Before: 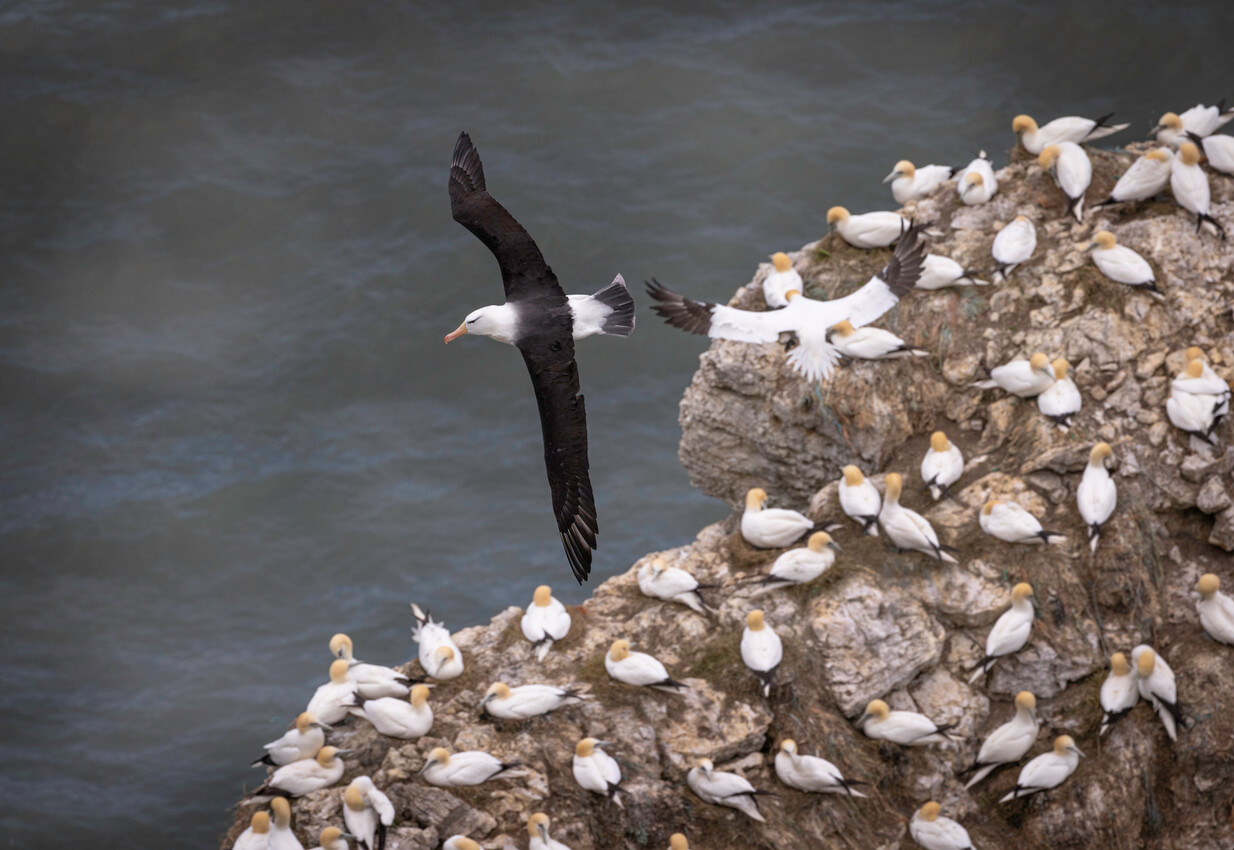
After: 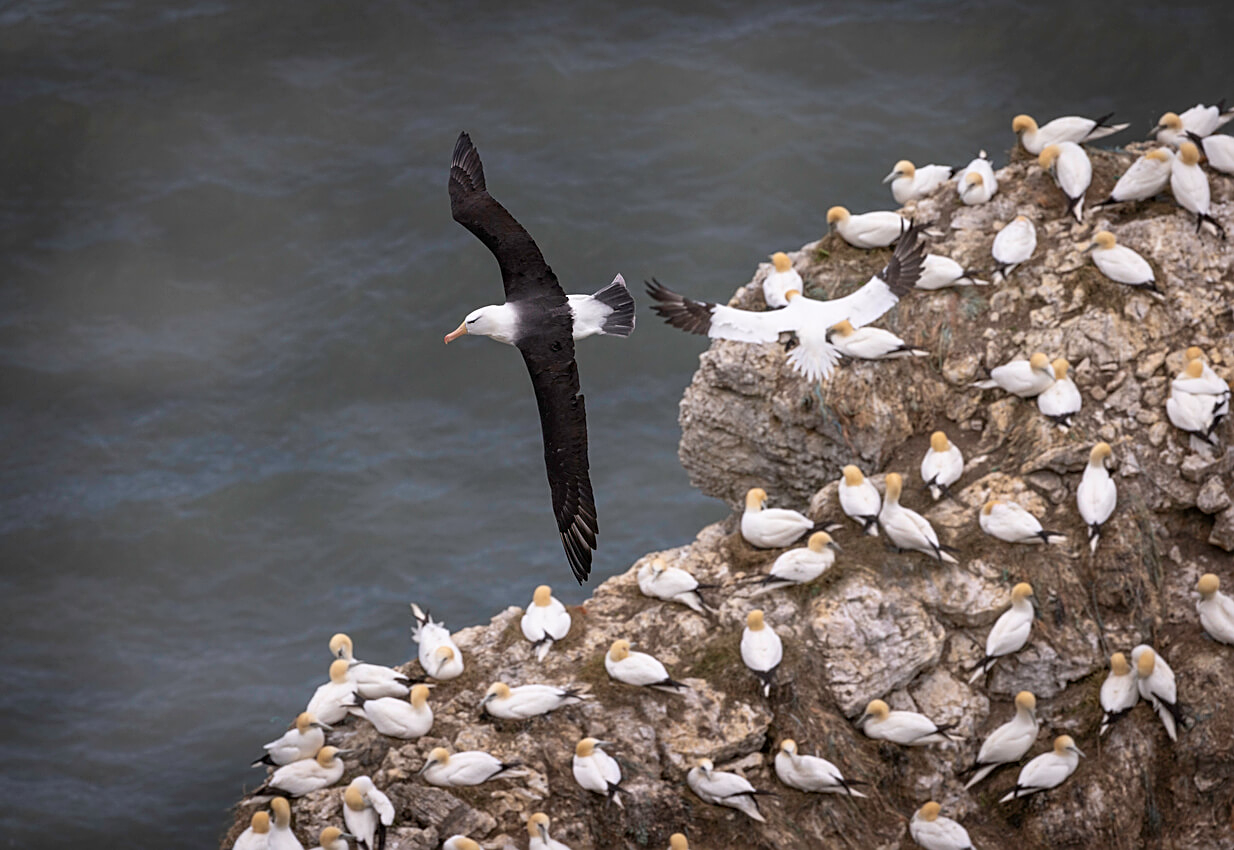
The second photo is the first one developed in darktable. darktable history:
contrast brightness saturation: contrast 0.08, saturation 0.02
sharpen: on, module defaults
